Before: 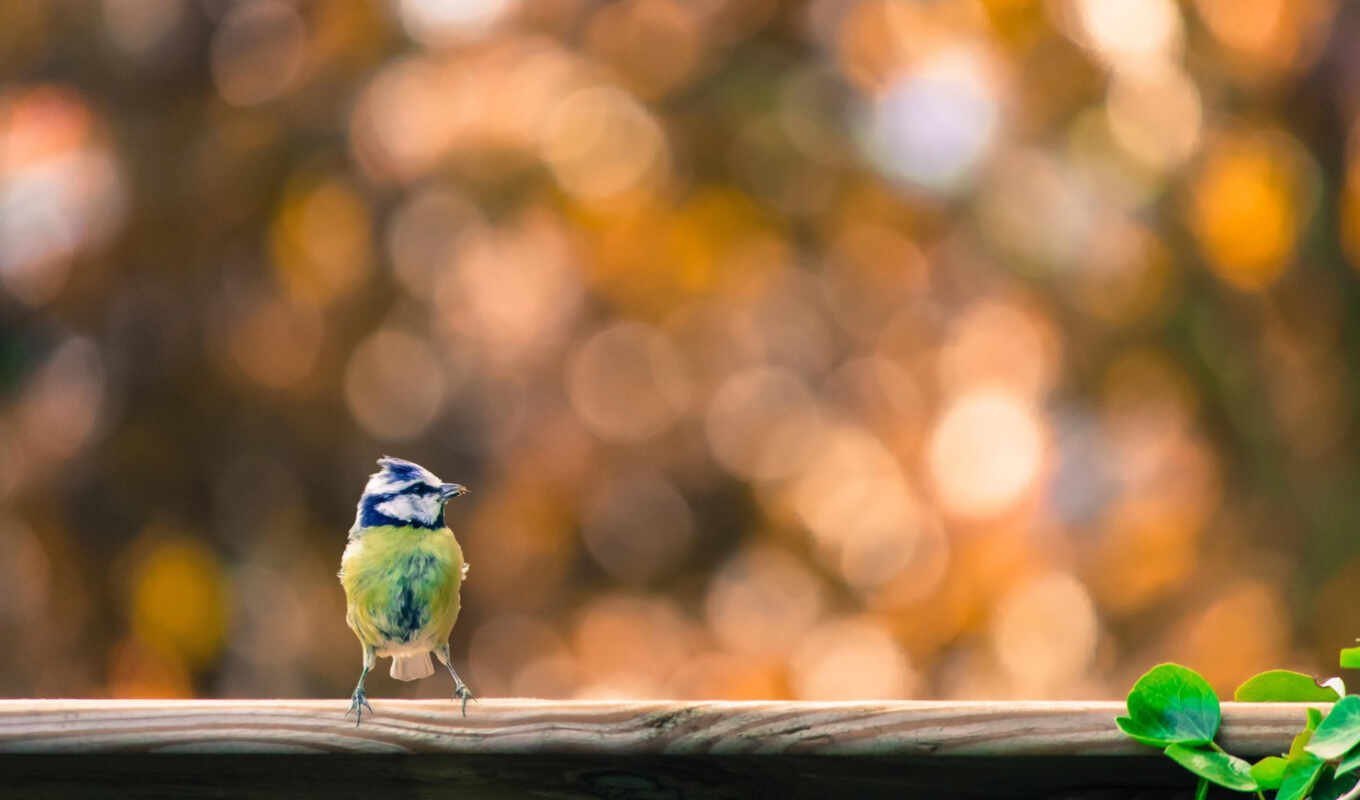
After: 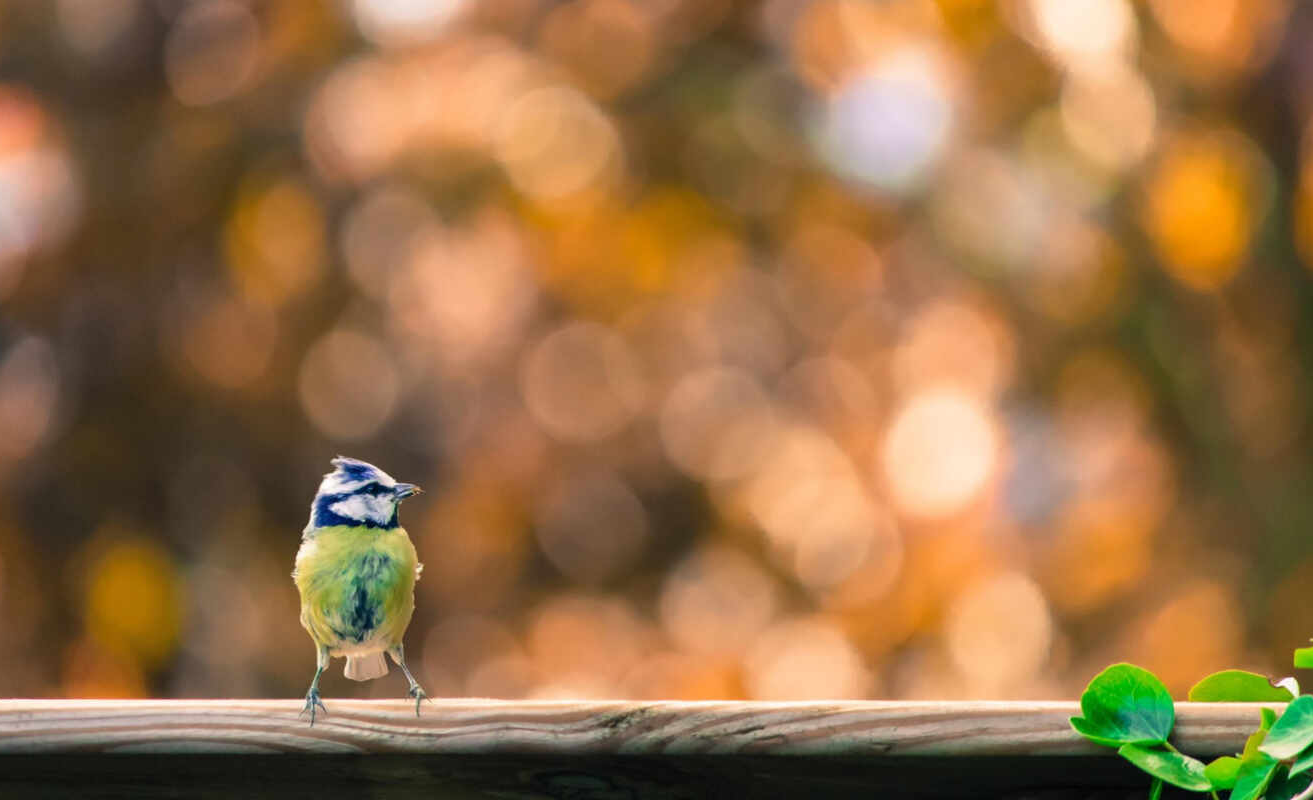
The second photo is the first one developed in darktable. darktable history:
crop and rotate: left 3.419%
